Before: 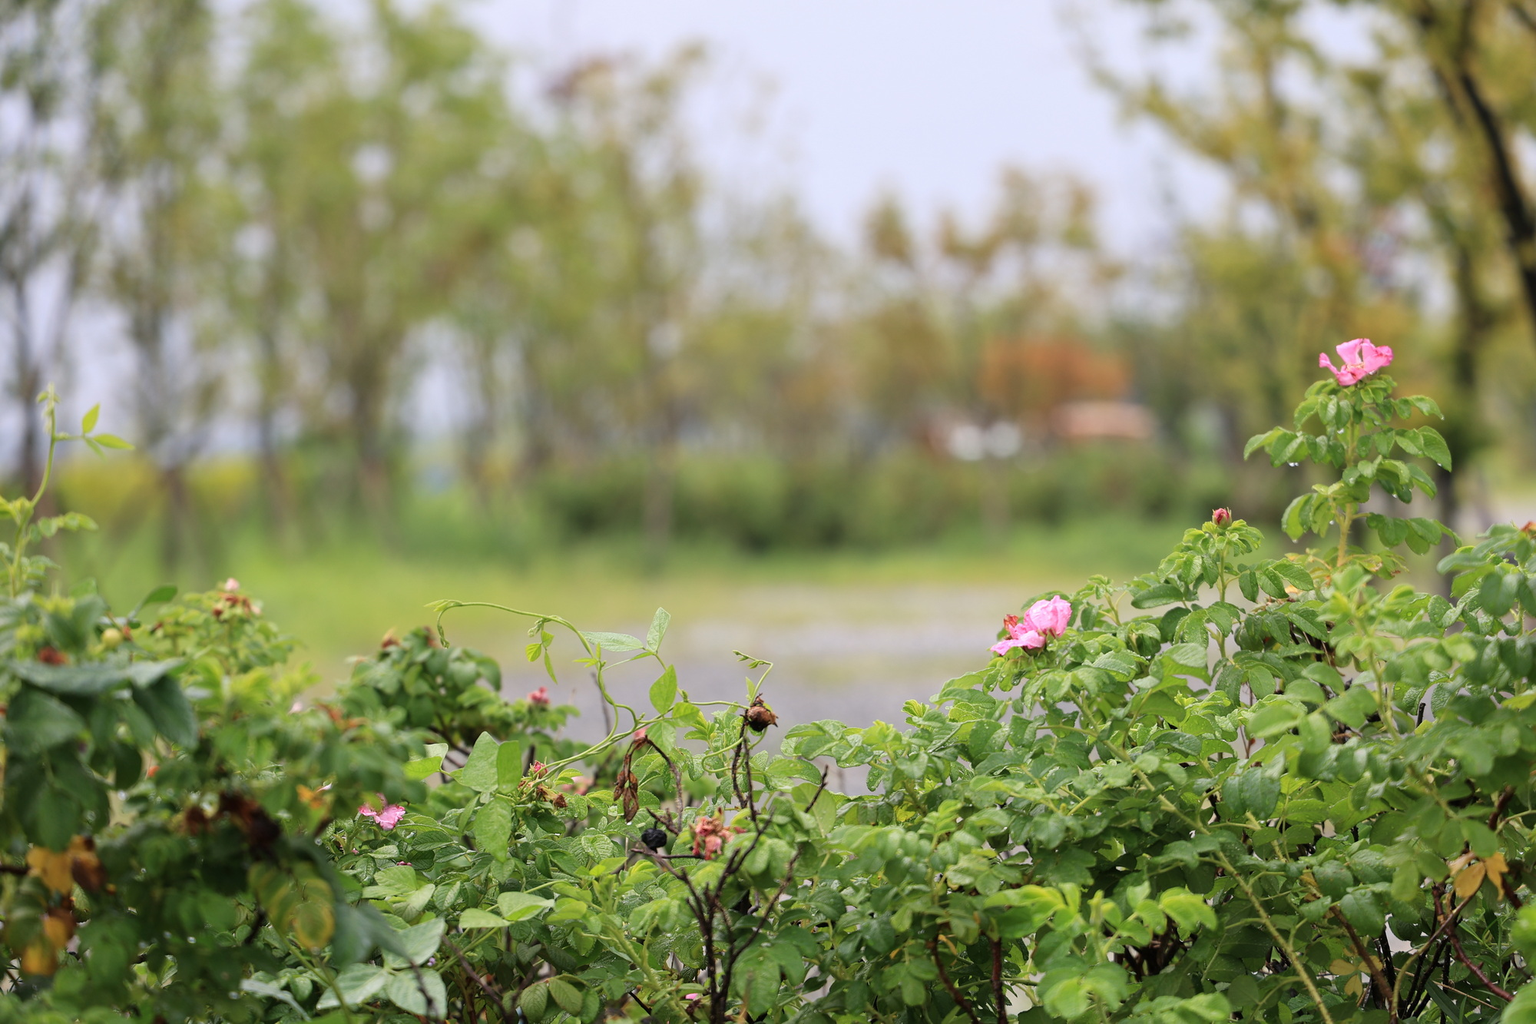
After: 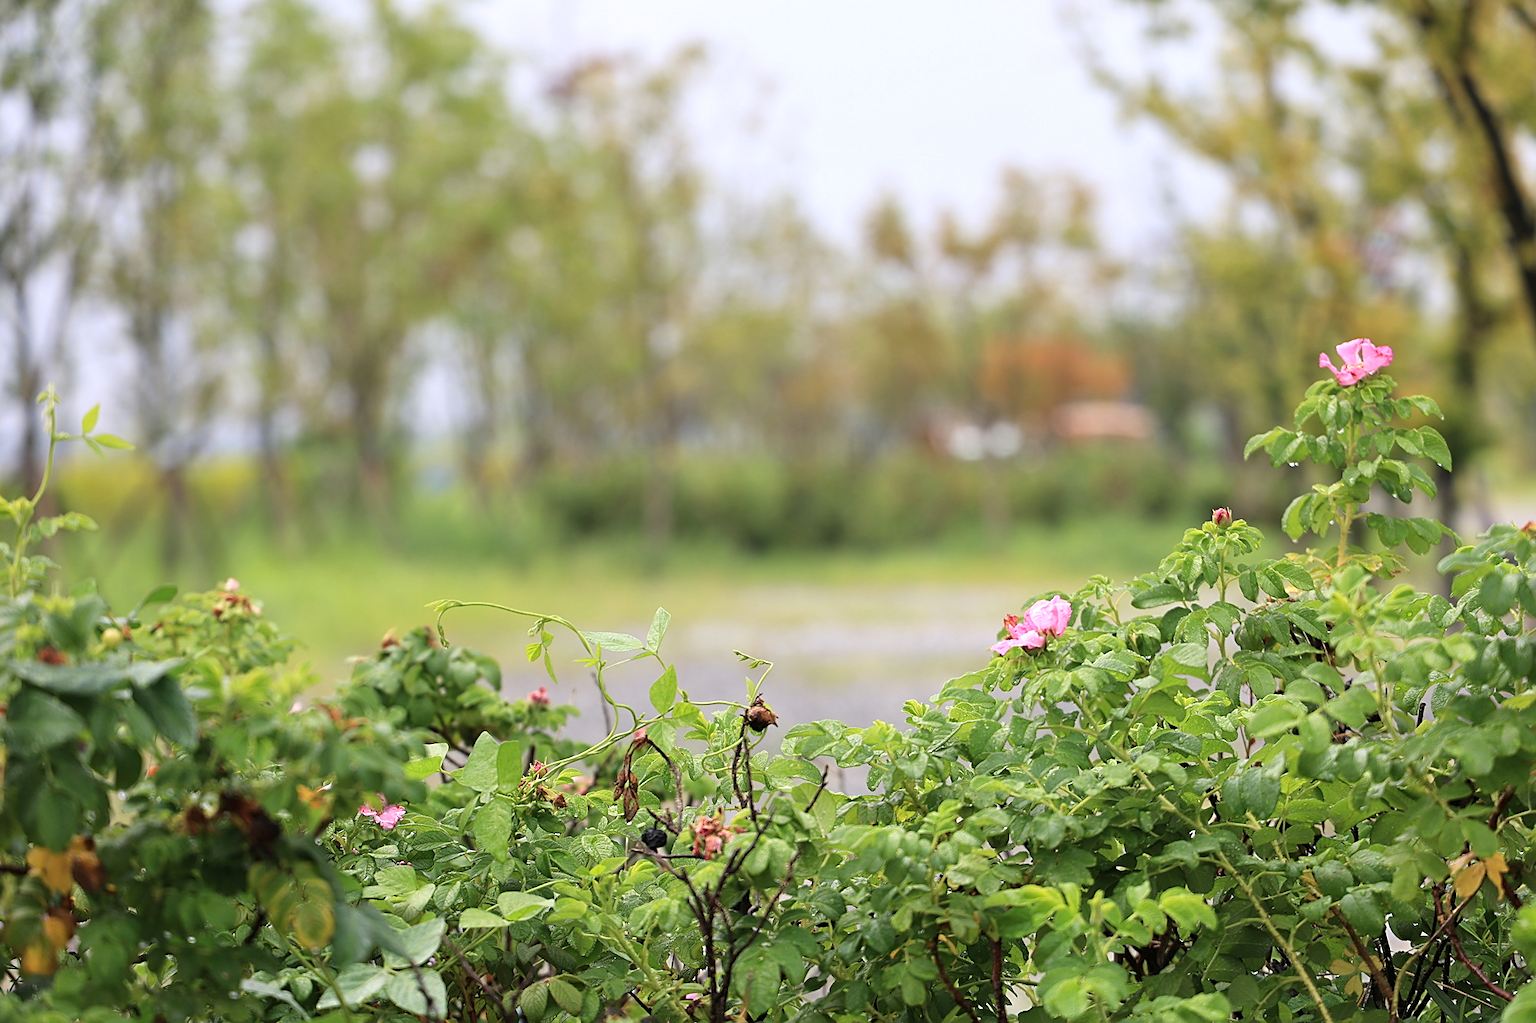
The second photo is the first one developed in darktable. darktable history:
sharpen: on, module defaults
exposure: exposure 0.253 EV, compensate exposure bias true, compensate highlight preservation false
